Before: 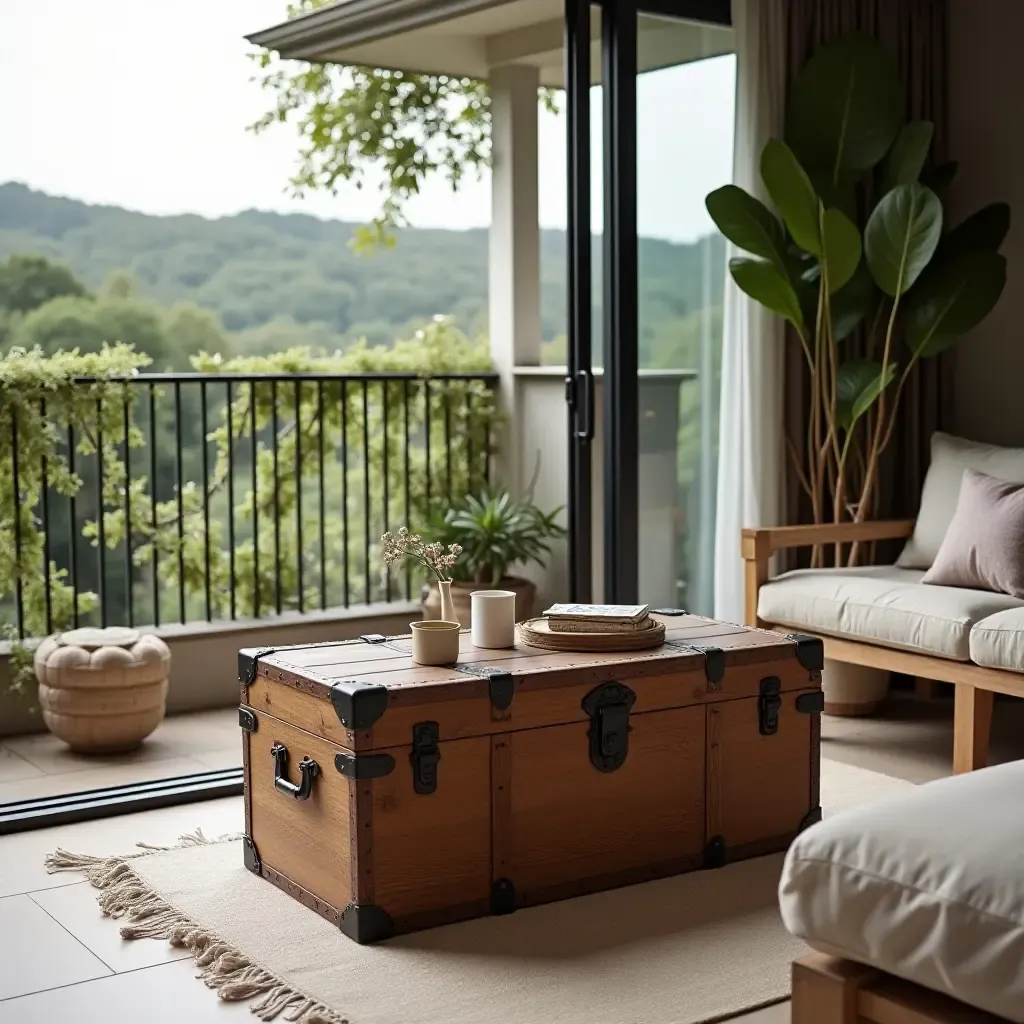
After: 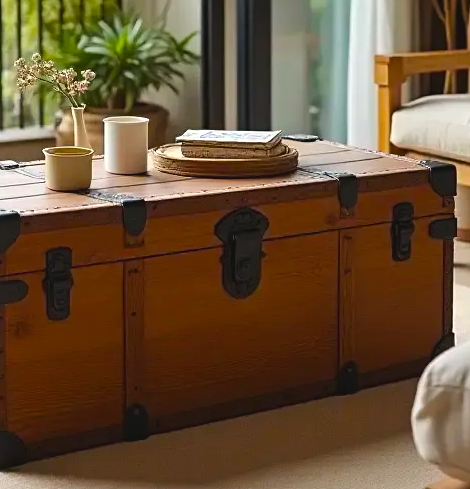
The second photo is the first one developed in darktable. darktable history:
color balance rgb: global offset › luminance 0.497%, global offset › hue 58.71°, linear chroma grading › global chroma 14.933%, perceptual saturation grading › global saturation 36.991%, perceptual brilliance grading › mid-tones 9.21%, perceptual brilliance grading › shadows 14.906%, contrast 3.989%
sharpen: amount 0.208
crop: left 35.868%, top 46.323%, right 18.208%, bottom 5.879%
